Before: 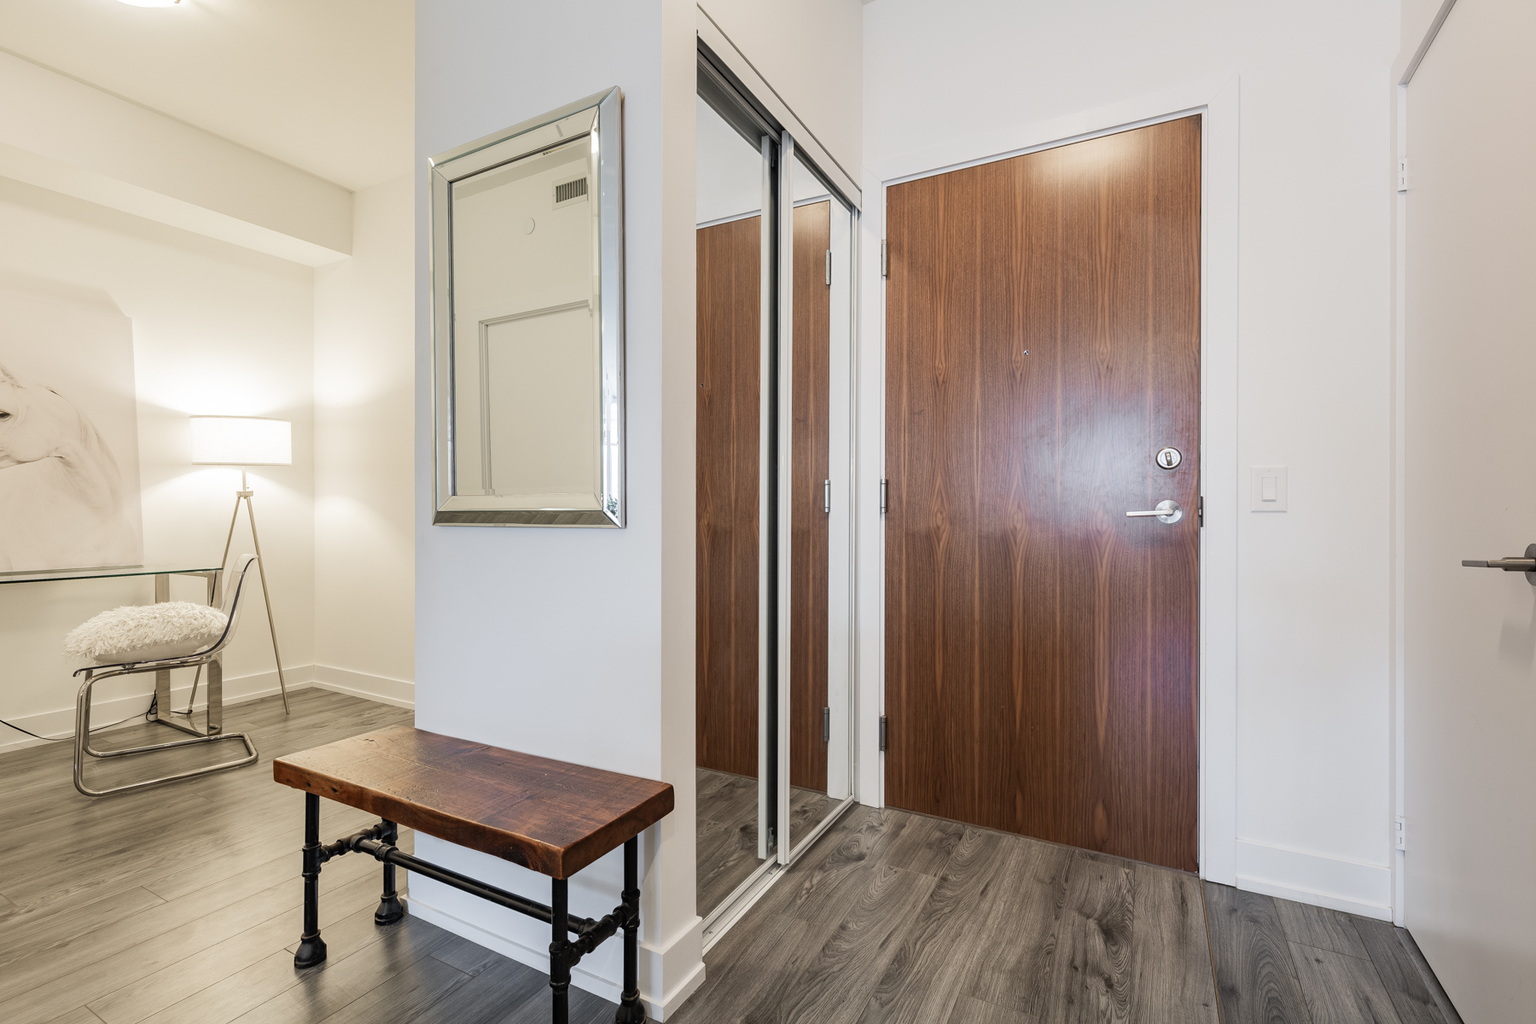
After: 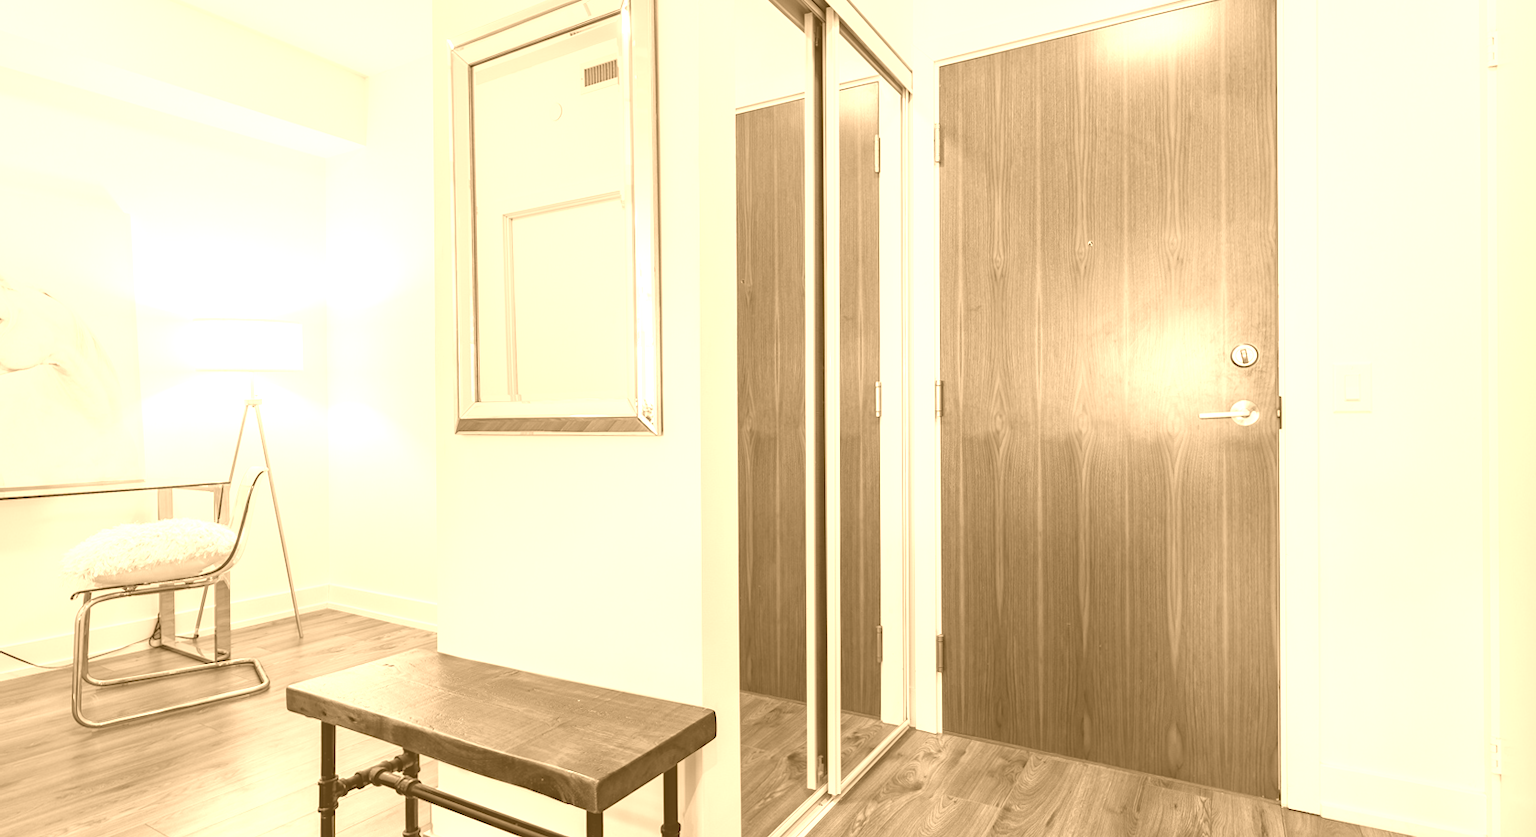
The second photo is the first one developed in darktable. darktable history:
rotate and perspective: rotation -0.45°, automatic cropping original format, crop left 0.008, crop right 0.992, crop top 0.012, crop bottom 0.988
crop and rotate: angle 0.03°, top 11.643%, right 5.651%, bottom 11.189%
colorize: hue 28.8°, source mix 100%
color correction: highlights a* -10.69, highlights b* -19.19
